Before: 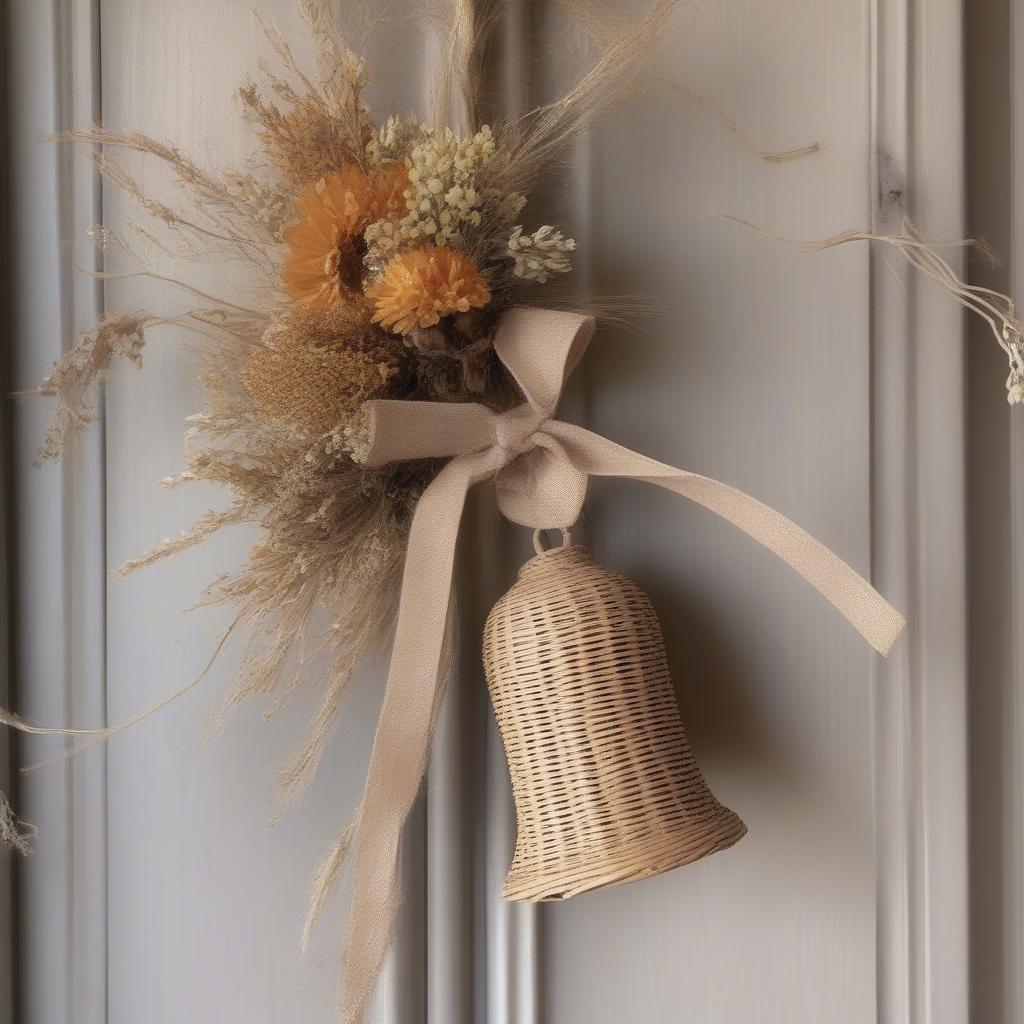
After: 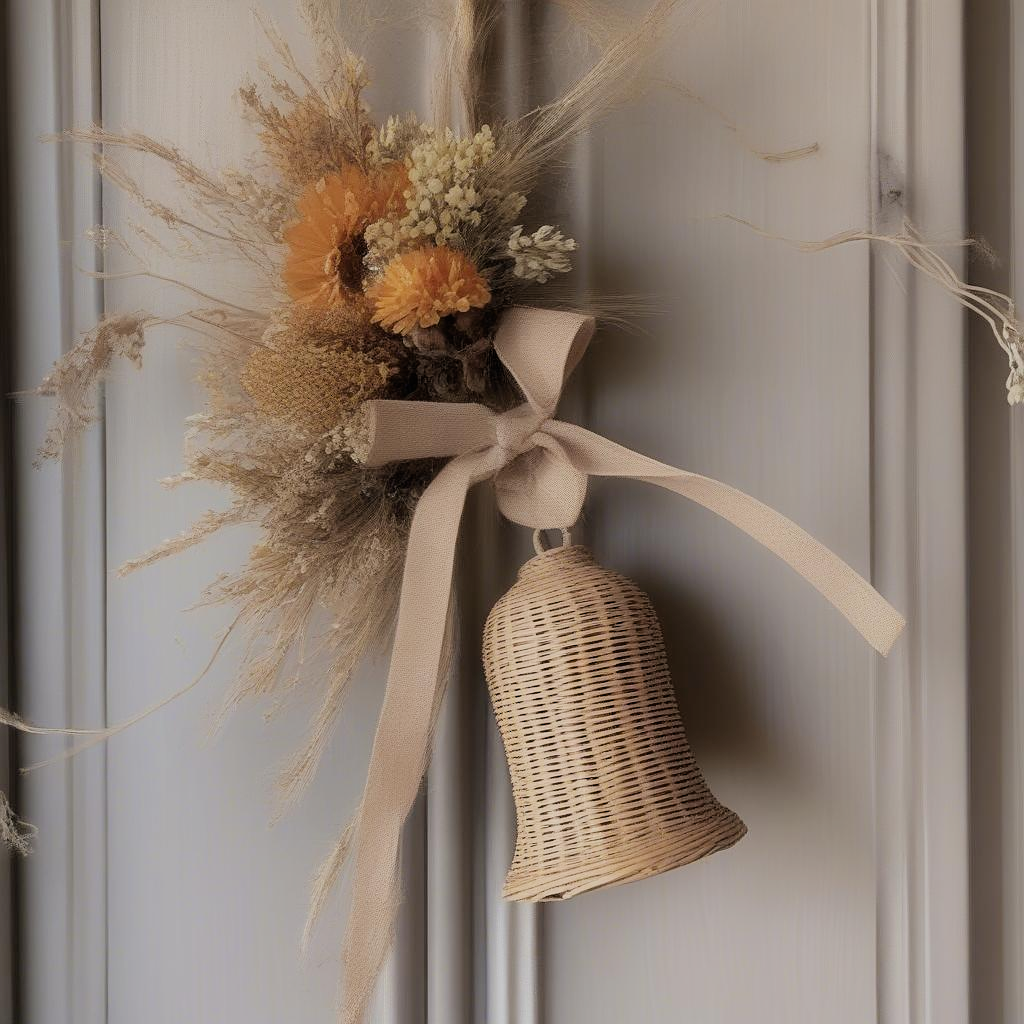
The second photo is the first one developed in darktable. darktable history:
sharpen: amount 0.217
filmic rgb: black relative exposure -7.65 EV, white relative exposure 4.56 EV, threshold 5.95 EV, hardness 3.61, color science v6 (2022), enable highlight reconstruction true
